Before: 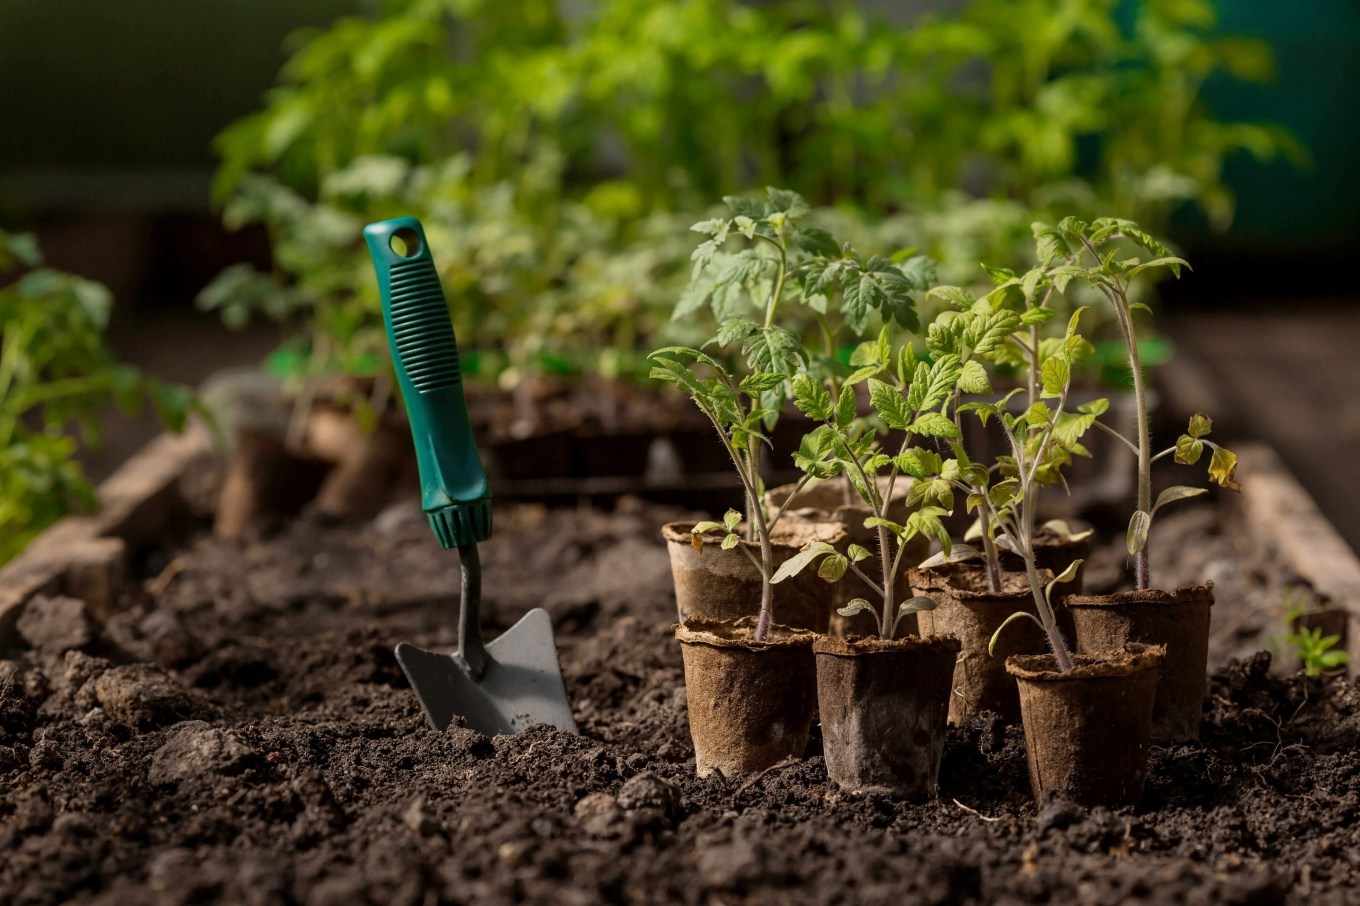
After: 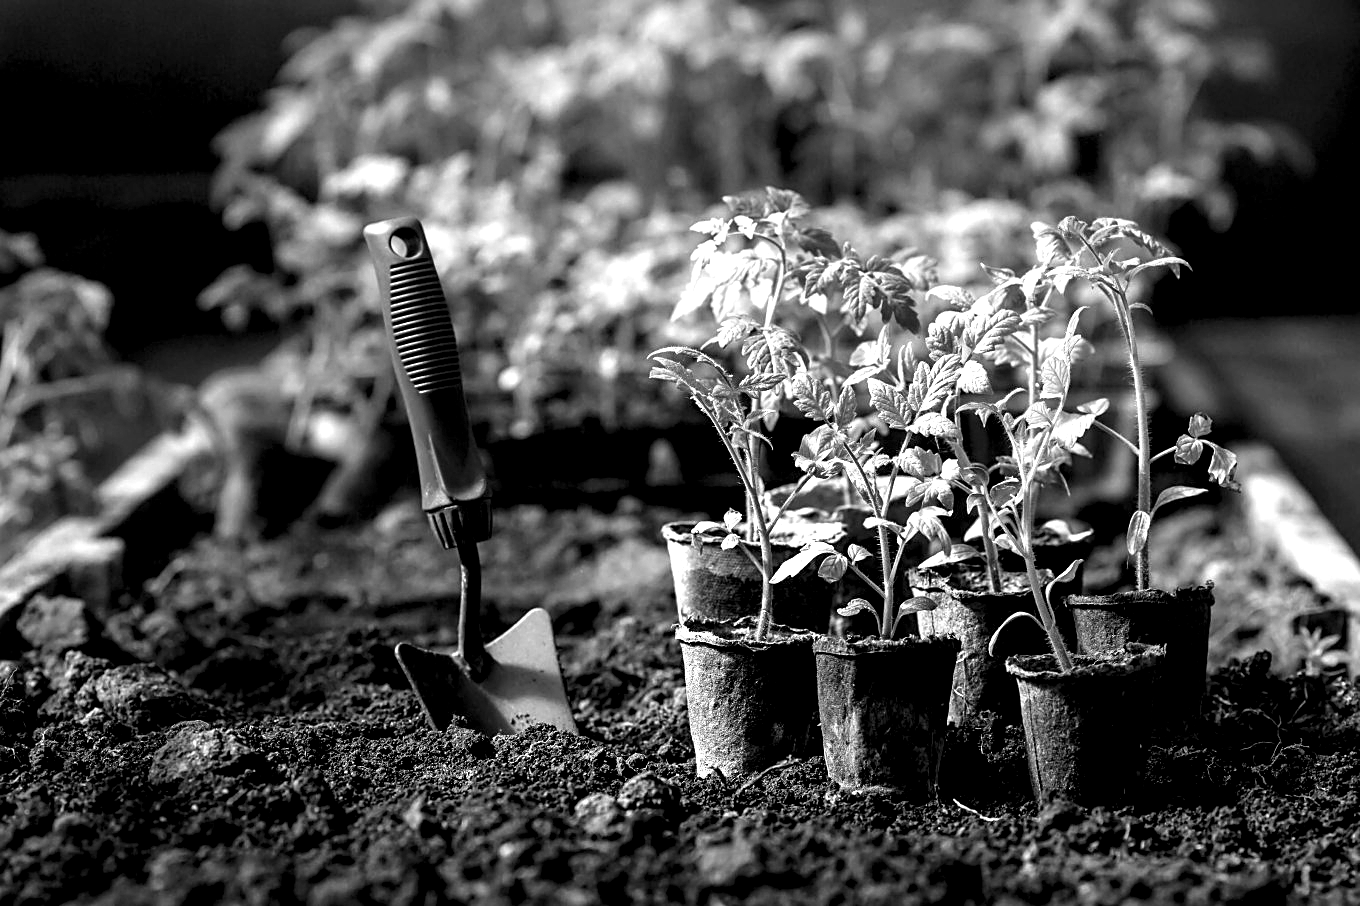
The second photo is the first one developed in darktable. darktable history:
levels: levels [0.182, 0.542, 0.902]
sharpen: on, module defaults
monochrome: a 79.32, b 81.83, size 1.1
color correction: highlights a* 17.88, highlights b* 18.79
exposure: black level correction 0, exposure 1.388 EV, compensate exposure bias true, compensate highlight preservation false
